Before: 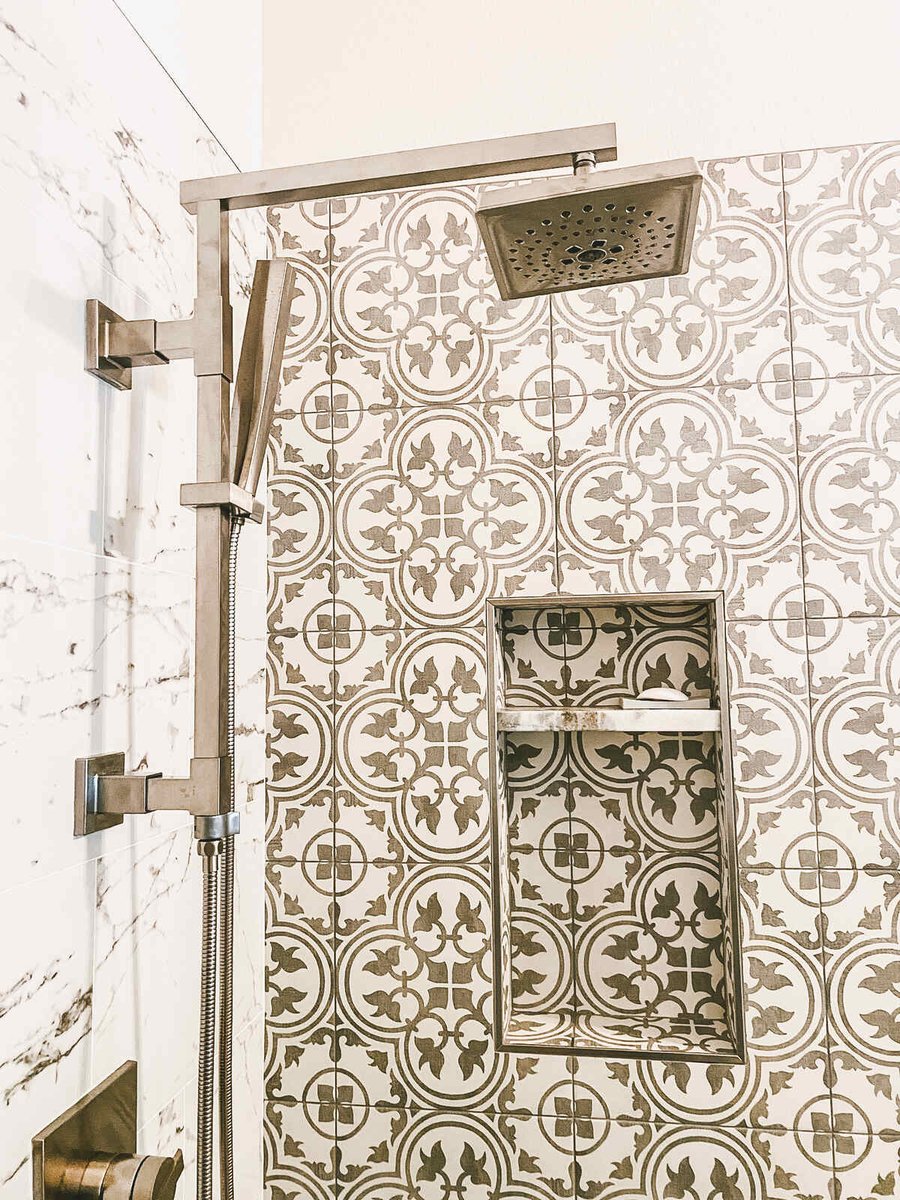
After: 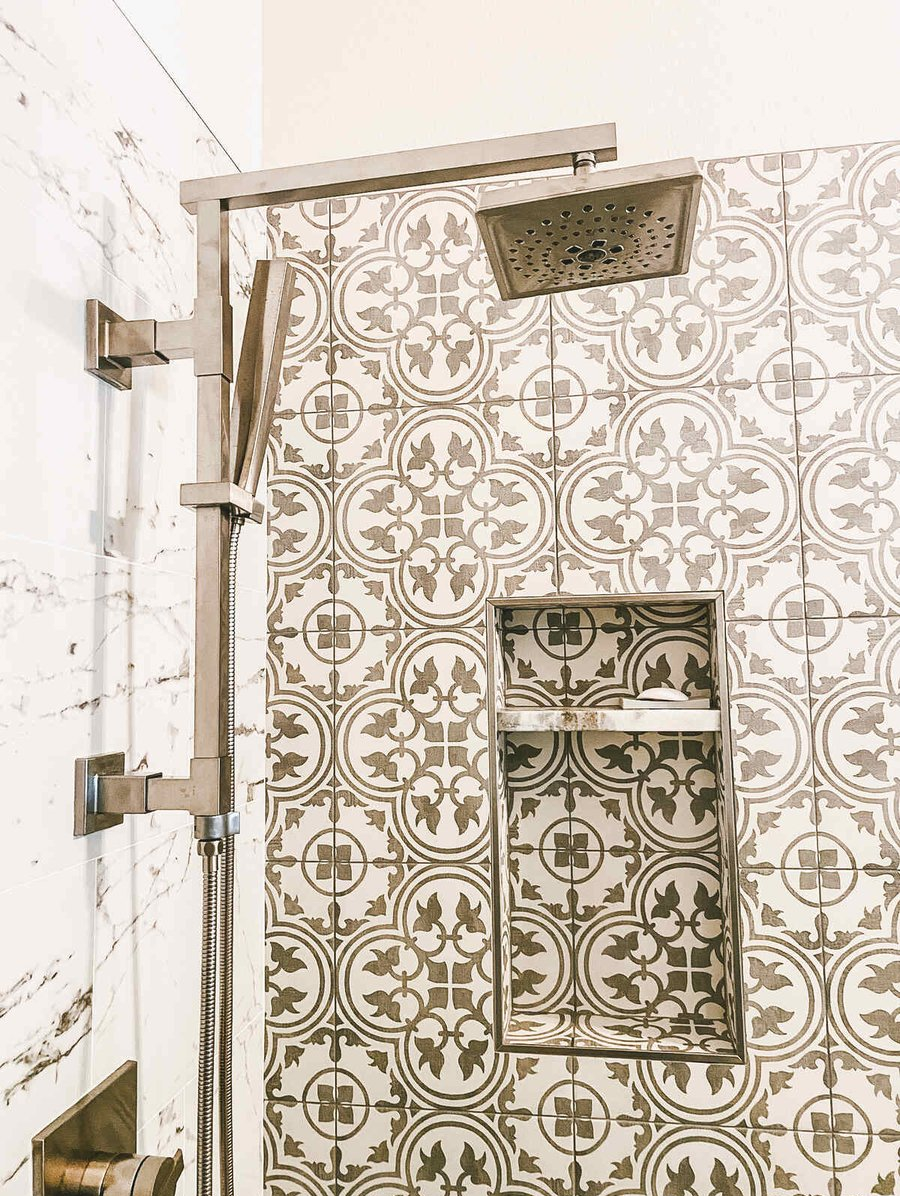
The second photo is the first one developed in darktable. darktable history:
crop: top 0.082%, bottom 0.182%
tone equalizer: edges refinement/feathering 500, mask exposure compensation -1.57 EV, preserve details no
